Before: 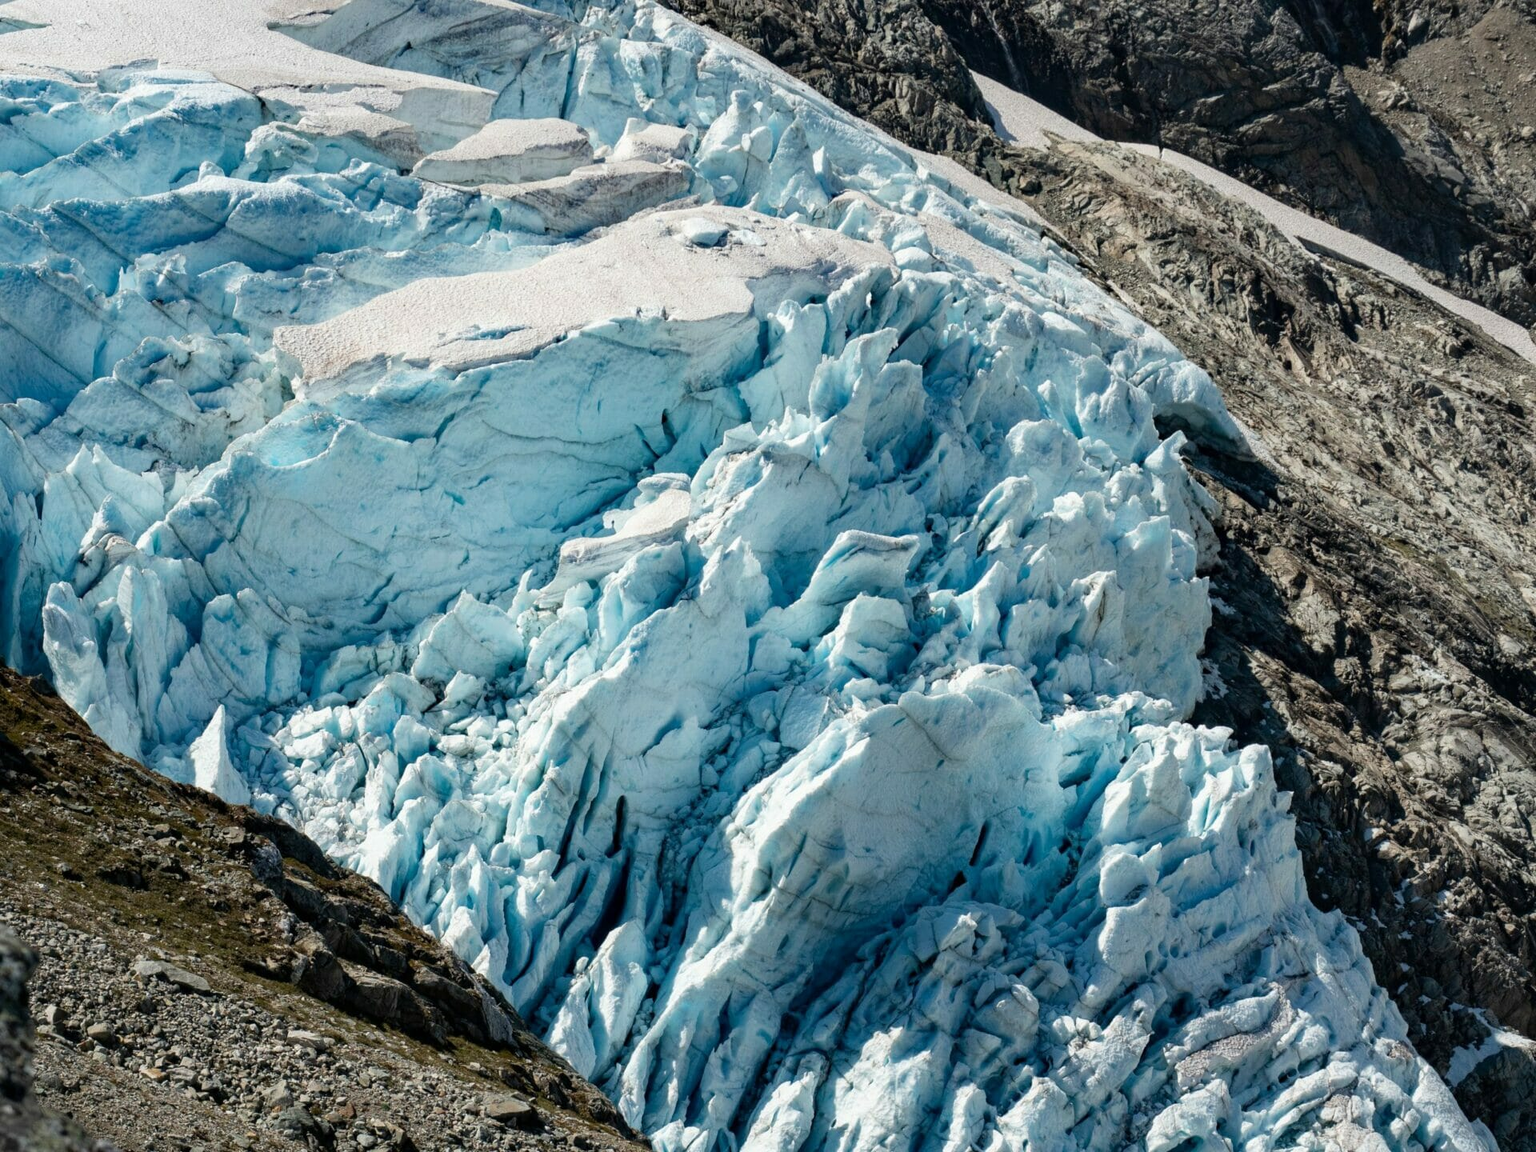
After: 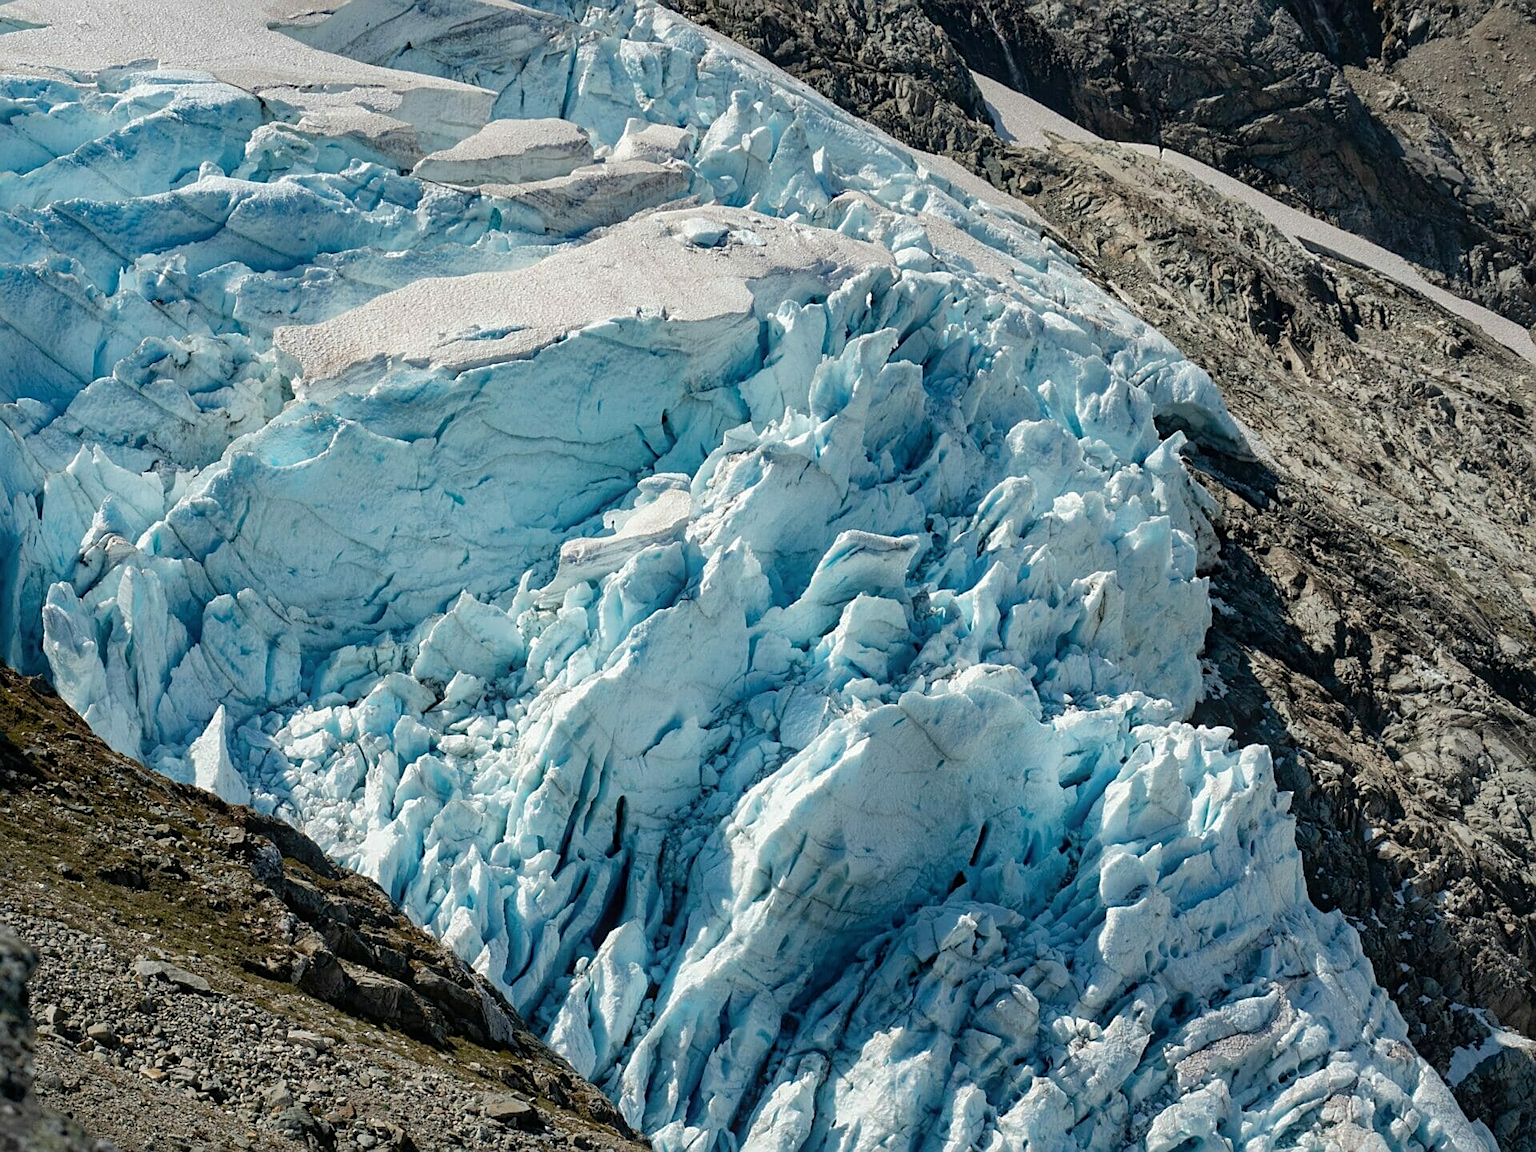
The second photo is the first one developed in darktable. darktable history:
shadows and highlights: shadows 40, highlights -60
bloom: size 9%, threshold 100%, strength 7%
sharpen: on, module defaults
